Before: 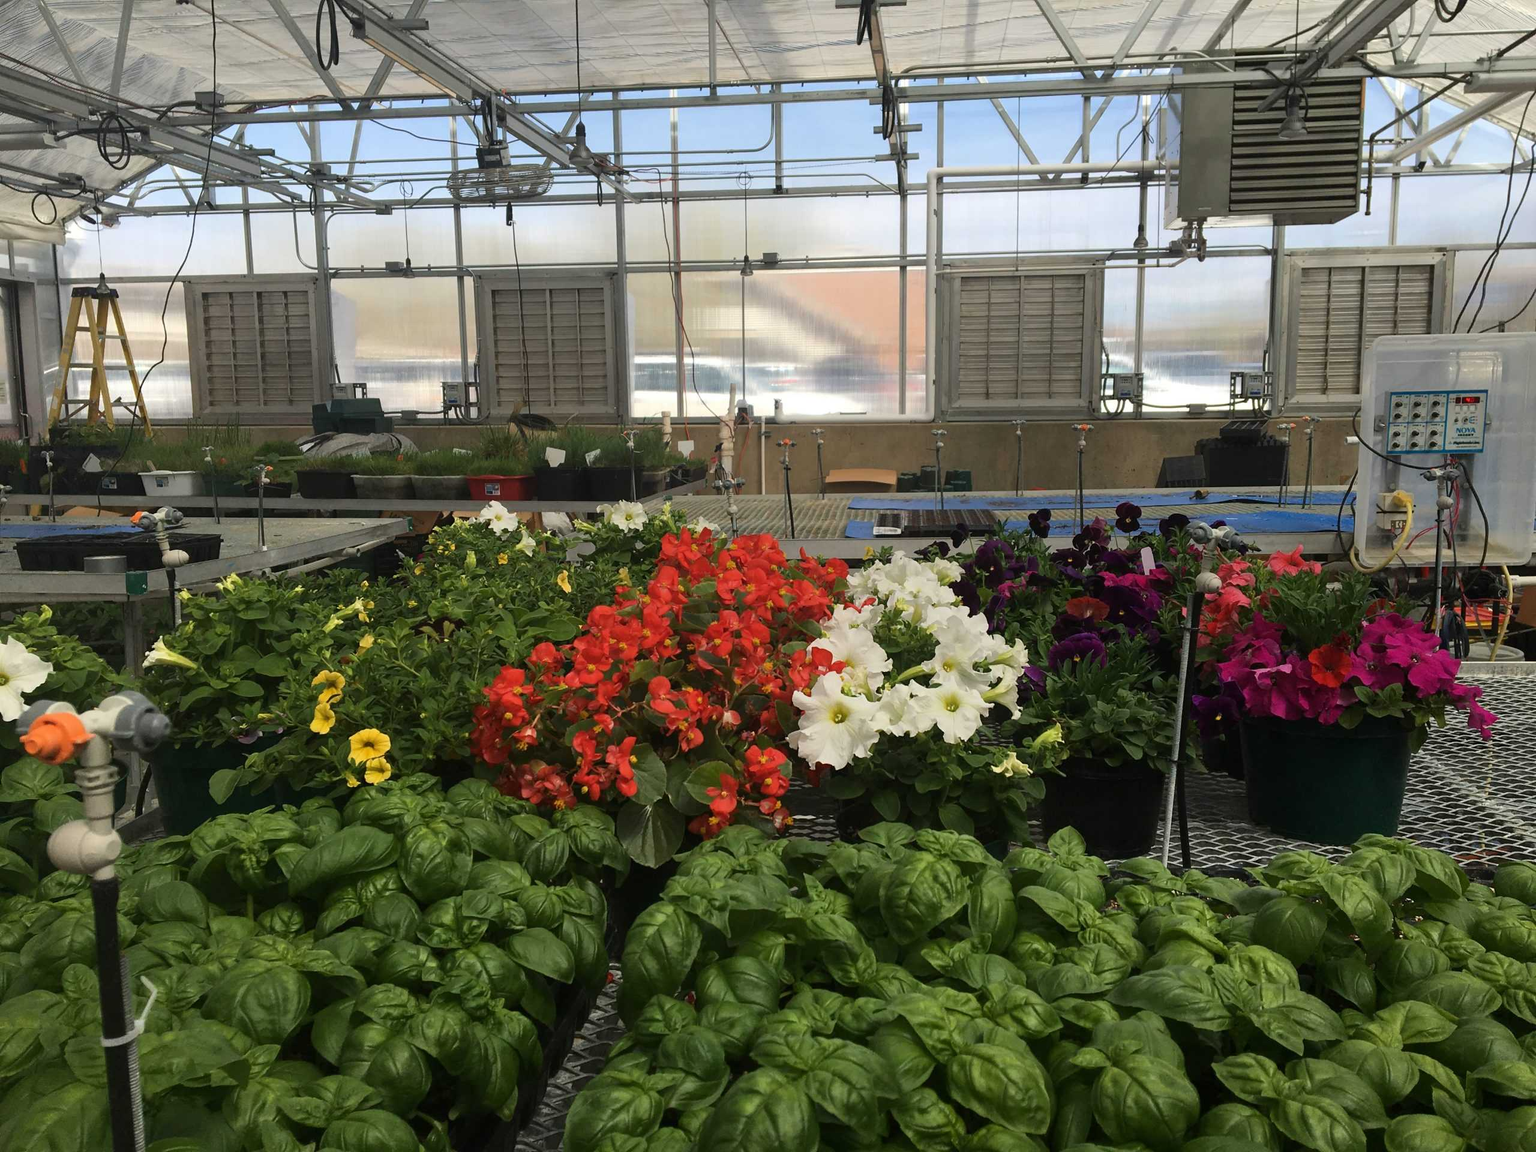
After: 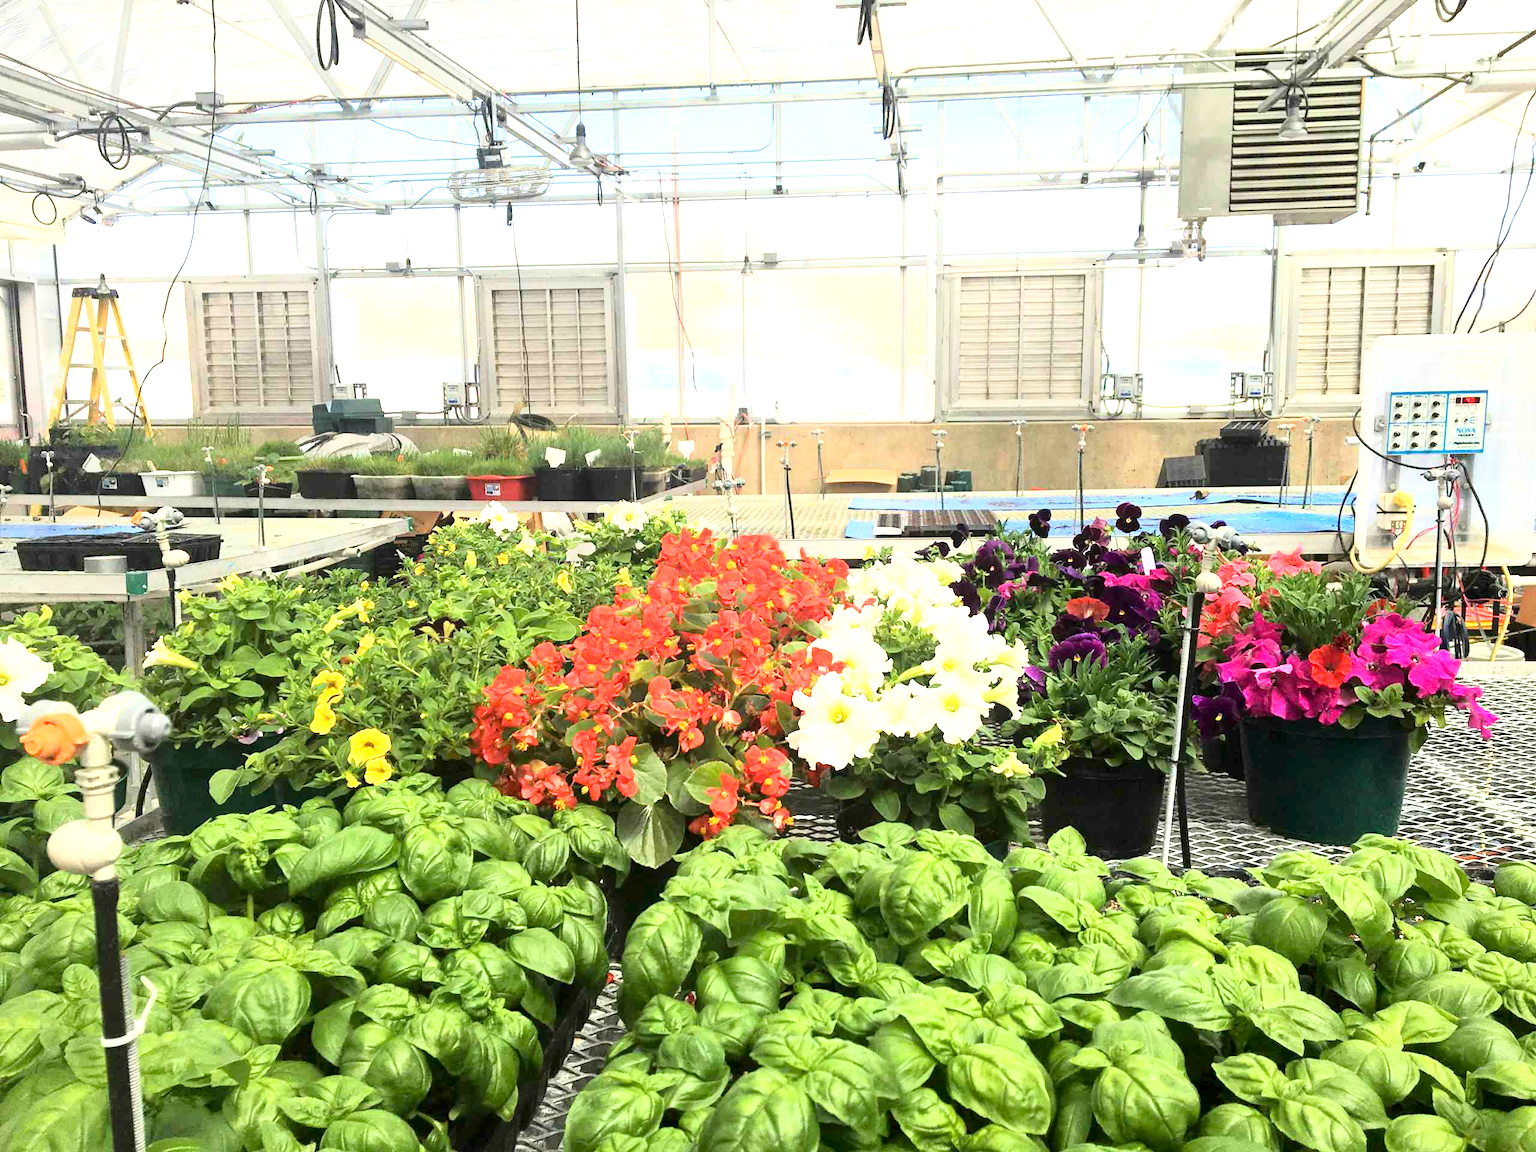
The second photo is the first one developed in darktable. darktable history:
base curve: curves: ch0 [(0, 0) (0.028, 0.03) (0.121, 0.232) (0.46, 0.748) (0.859, 0.968) (1, 1)]
white balance: emerald 1
exposure: black level correction 0.001, exposure 2 EV, compensate highlight preservation false
